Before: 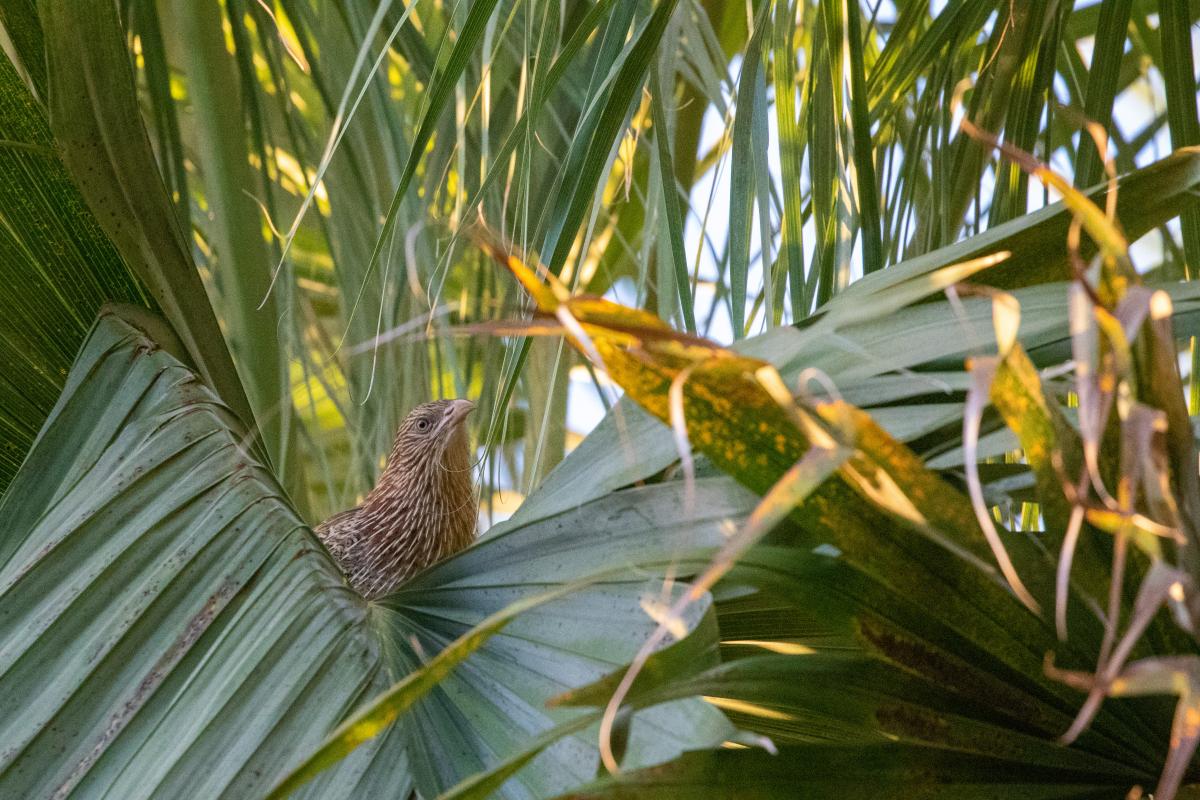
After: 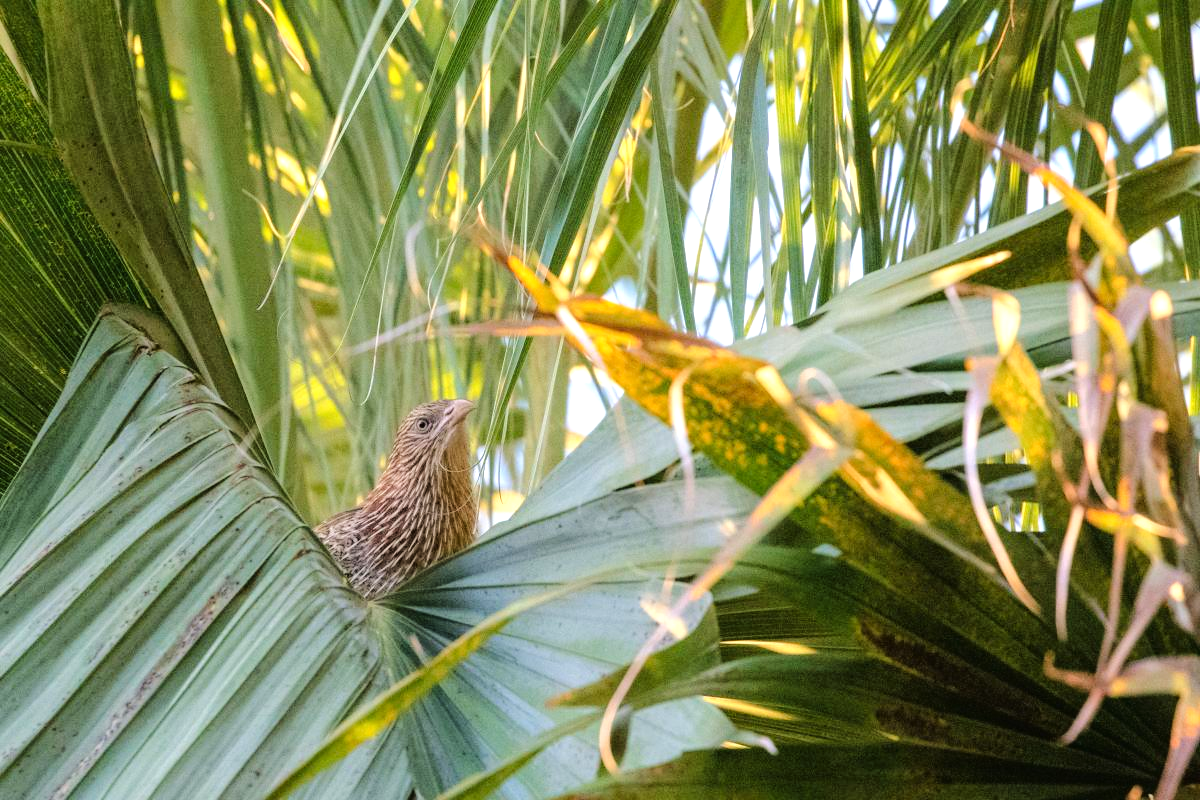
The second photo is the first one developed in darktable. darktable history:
tone curve: curves: ch0 [(0, 0) (0.003, 0.012) (0.011, 0.014) (0.025, 0.019) (0.044, 0.028) (0.069, 0.039) (0.1, 0.056) (0.136, 0.093) (0.177, 0.147) (0.224, 0.214) (0.277, 0.29) (0.335, 0.381) (0.399, 0.476) (0.468, 0.557) (0.543, 0.635) (0.623, 0.697) (0.709, 0.764) (0.801, 0.831) (0.898, 0.917) (1, 1)], color space Lab, linked channels
exposure: black level correction 0, exposure 0.498 EV, compensate highlight preservation false
